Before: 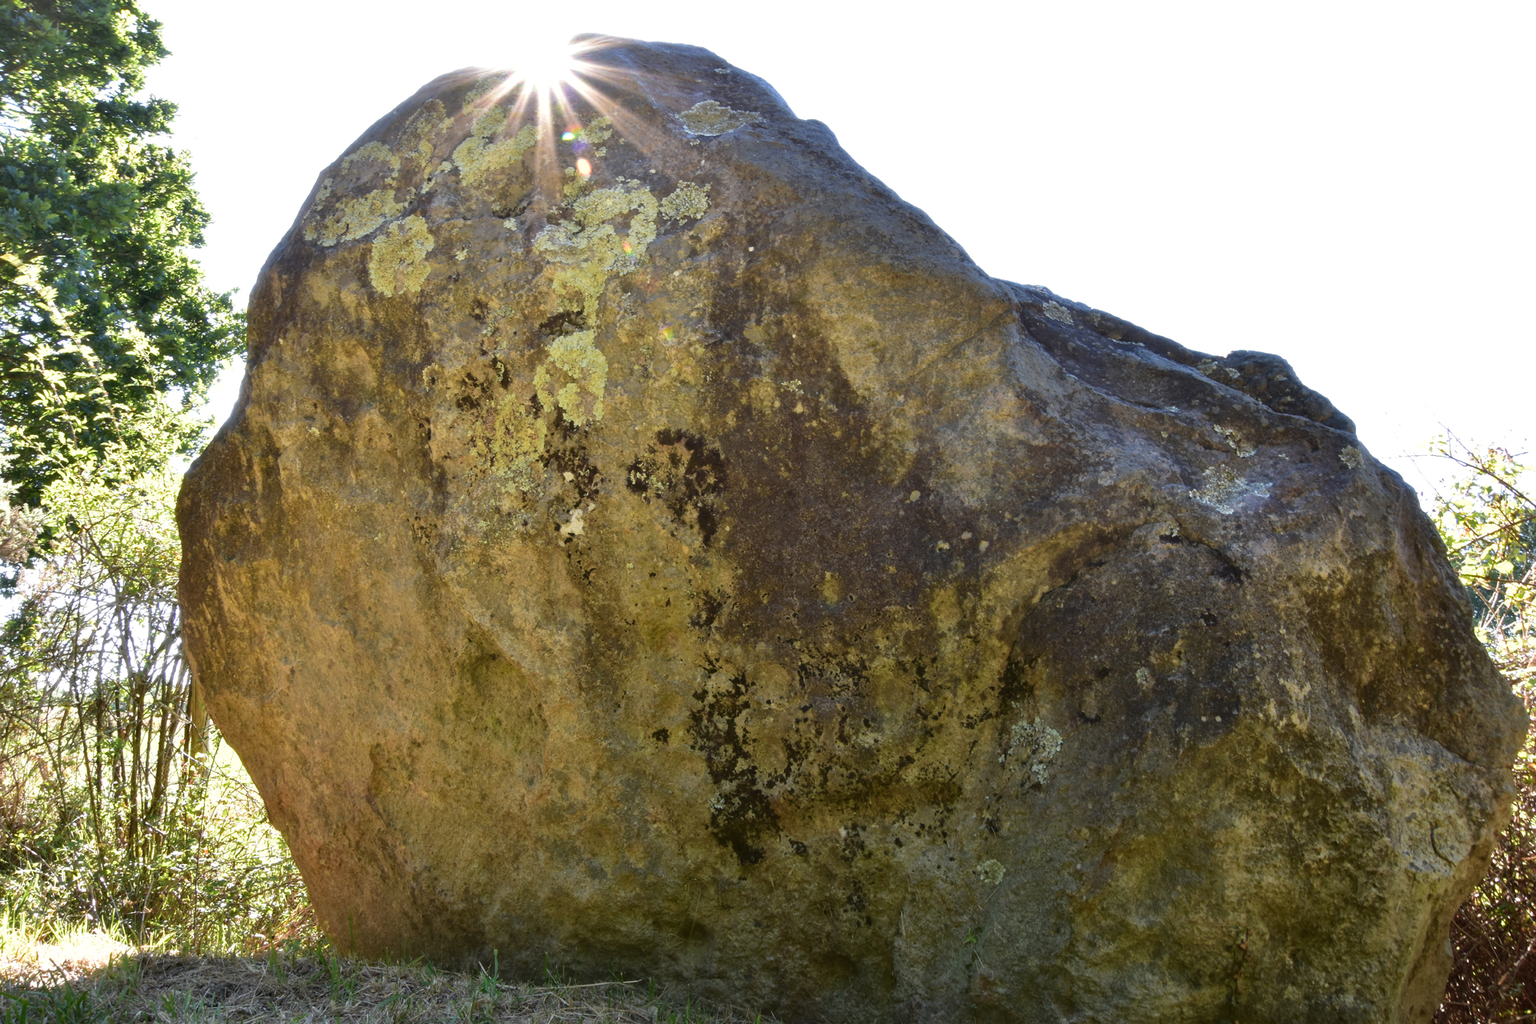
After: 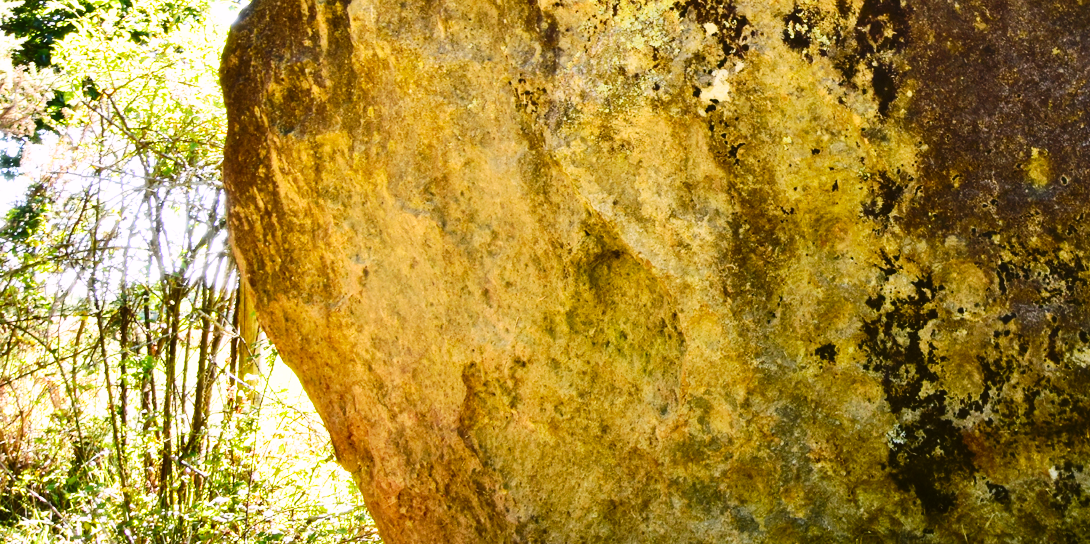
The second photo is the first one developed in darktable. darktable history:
crop: top 44.356%, right 43.201%, bottom 13.101%
contrast brightness saturation: contrast 0.228, brightness 0.115, saturation 0.292
base curve: curves: ch0 [(0, 0) (0.036, 0.025) (0.121, 0.166) (0.206, 0.329) (0.605, 0.79) (1, 1)], preserve colors none
color correction: highlights a* 3.01, highlights b* -1.27, shadows a* -0.055, shadows b* 2.2, saturation 0.978
